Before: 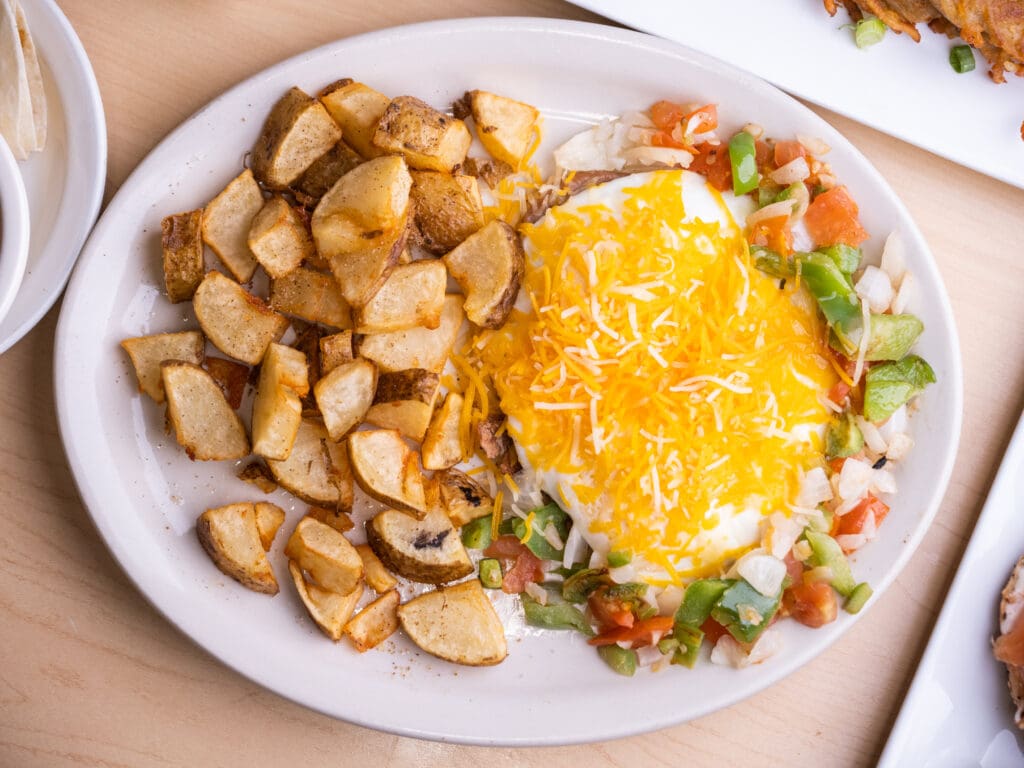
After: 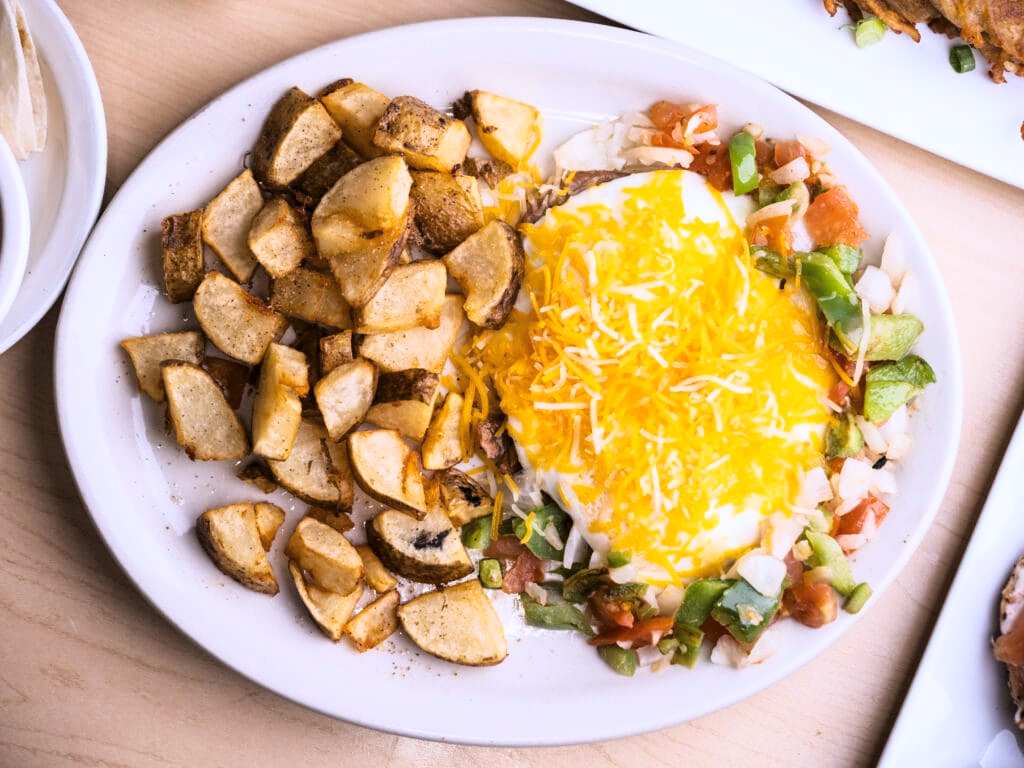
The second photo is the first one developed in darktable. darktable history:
tone curve: curves: ch0 [(0, 0) (0.042, 0.01) (0.223, 0.123) (0.59, 0.574) (0.802, 0.868) (1, 1)], color space Lab, linked channels, preserve colors none
white balance: red 0.984, blue 1.059
